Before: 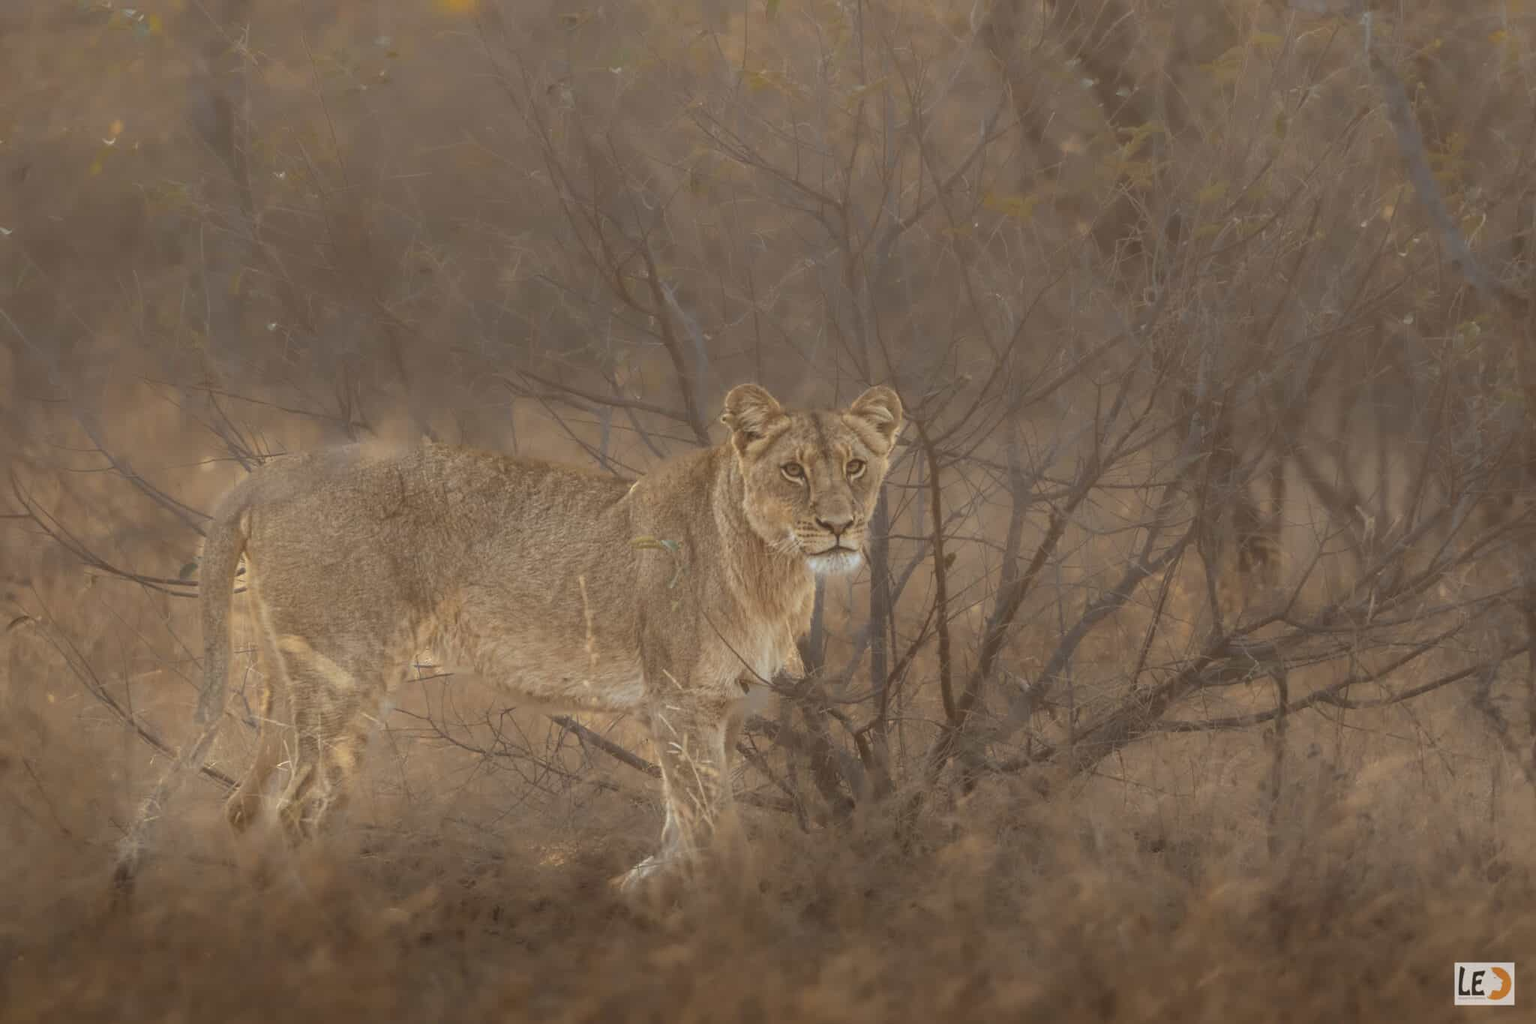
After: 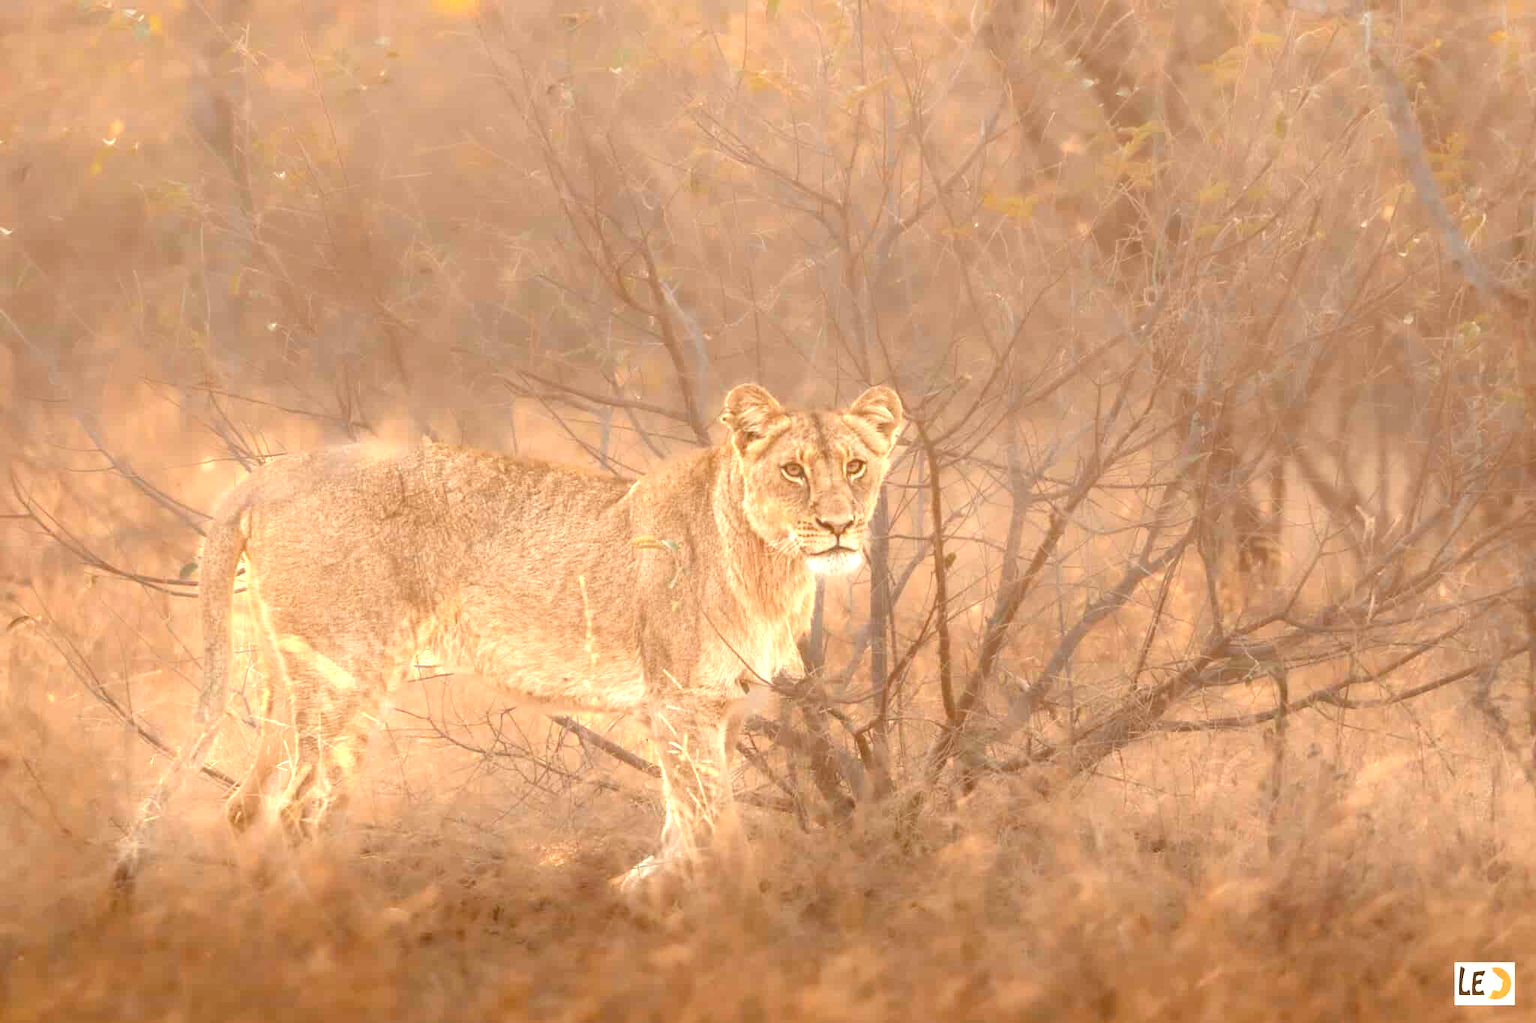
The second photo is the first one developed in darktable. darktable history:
white balance: red 1.045, blue 0.932
color balance rgb: perceptual saturation grading › global saturation 20%, perceptual saturation grading › highlights -25%, perceptual saturation grading › shadows 25%
exposure: black level correction 0, exposure 1.5 EV, compensate exposure bias true, compensate highlight preservation false
